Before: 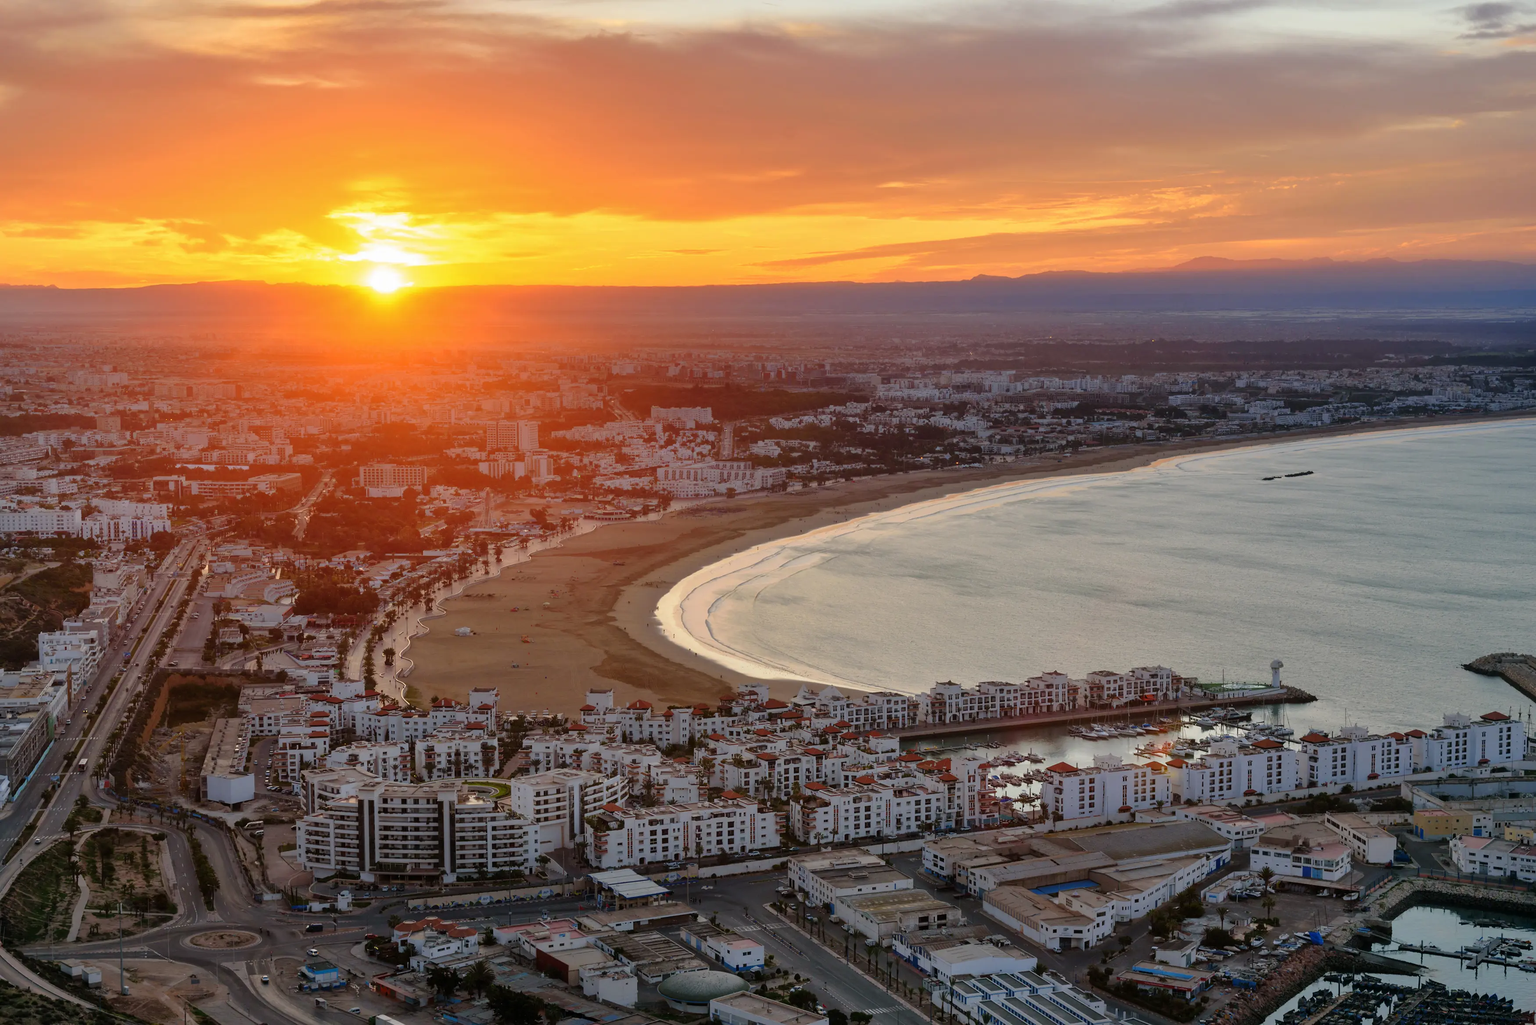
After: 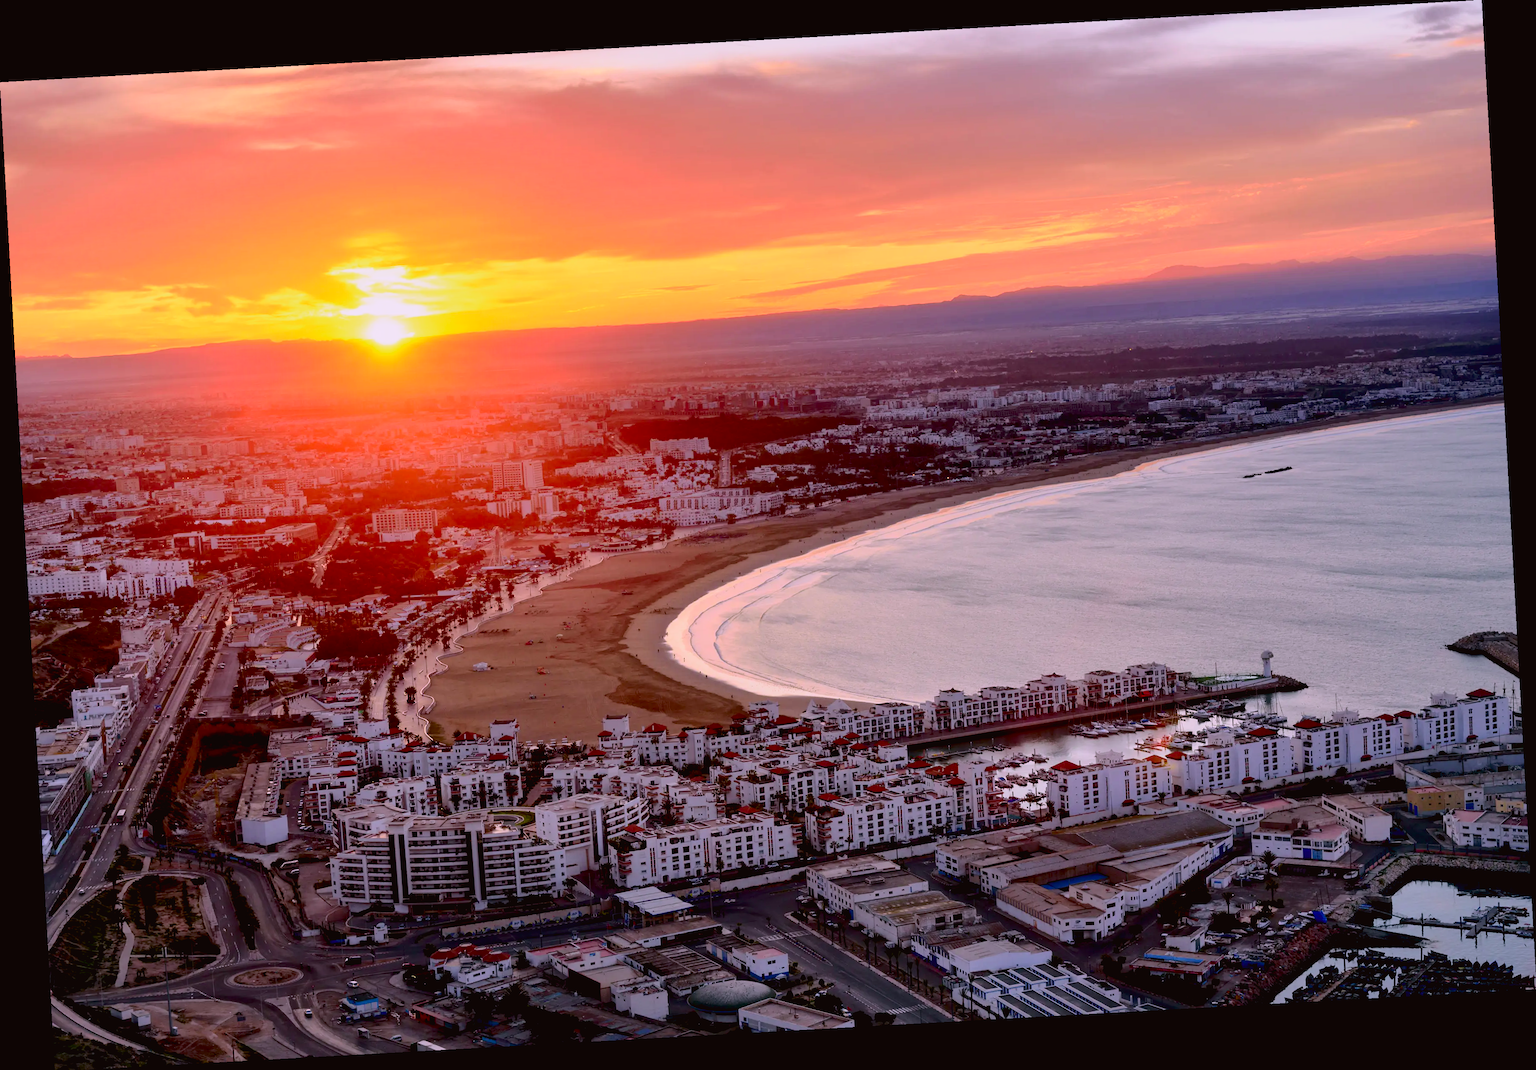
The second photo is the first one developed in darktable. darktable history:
base curve: curves: ch0 [(0.017, 0) (0.425, 0.441) (0.844, 0.933) (1, 1)], preserve colors none
tone curve: curves: ch0 [(0, 0.019) (0.204, 0.162) (0.491, 0.519) (0.748, 0.765) (1, 0.919)]; ch1 [(0, 0) (0.179, 0.173) (0.322, 0.32) (0.442, 0.447) (0.496, 0.504) (0.566, 0.585) (0.761, 0.803) (1, 1)]; ch2 [(0, 0) (0.434, 0.447) (0.483, 0.487) (0.555, 0.563) (0.697, 0.68) (1, 1)], color space Lab, independent channels, preserve colors none
white balance: red 1.042, blue 1.17
rotate and perspective: rotation -3.18°, automatic cropping off
